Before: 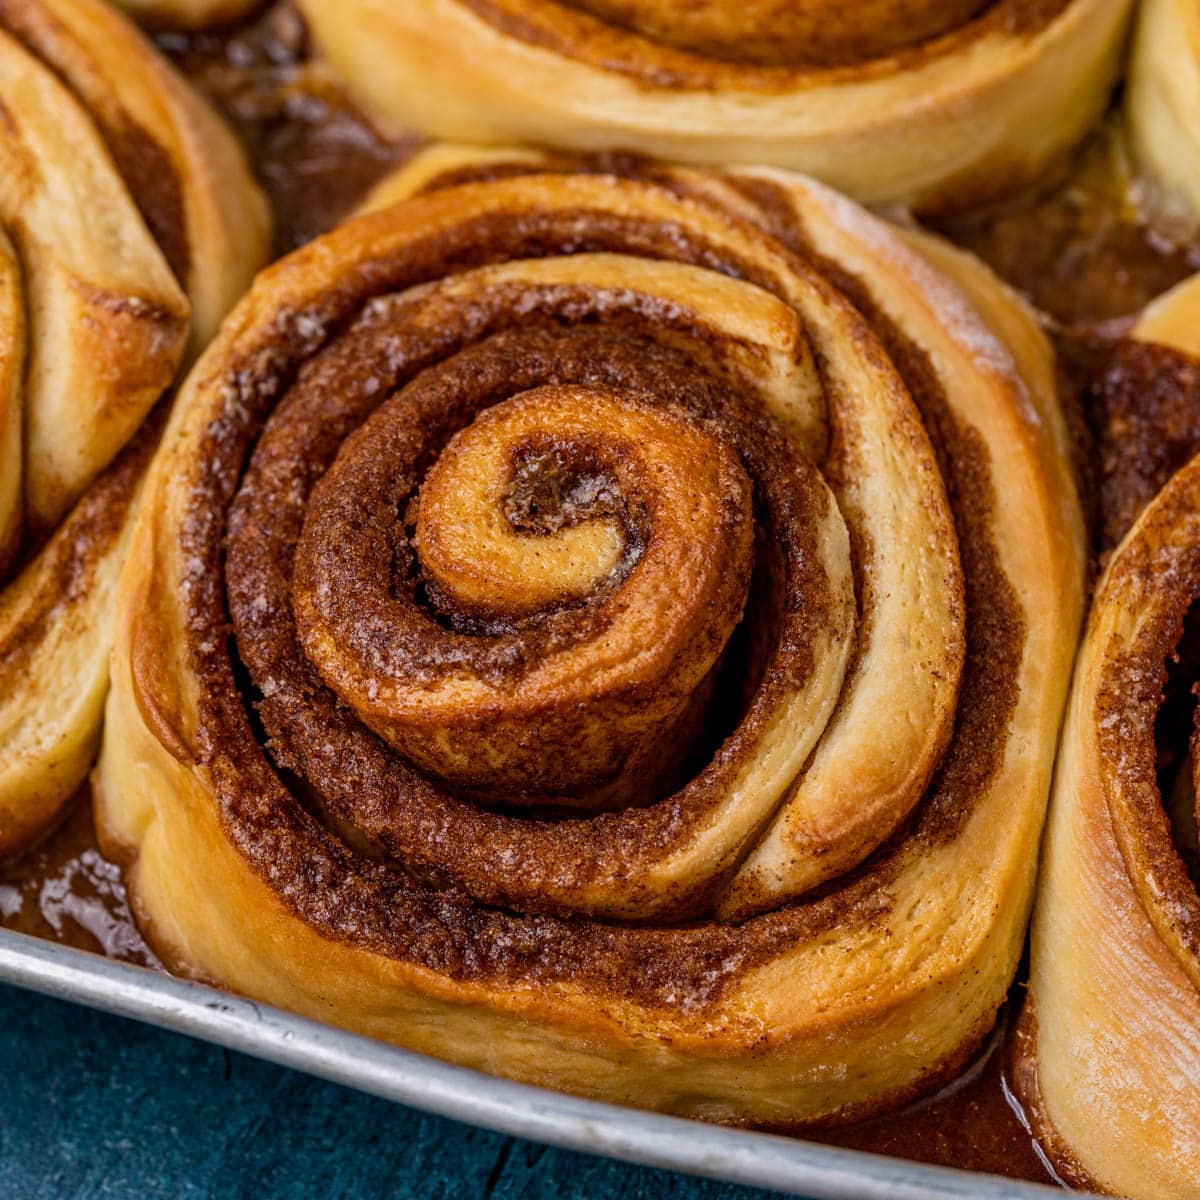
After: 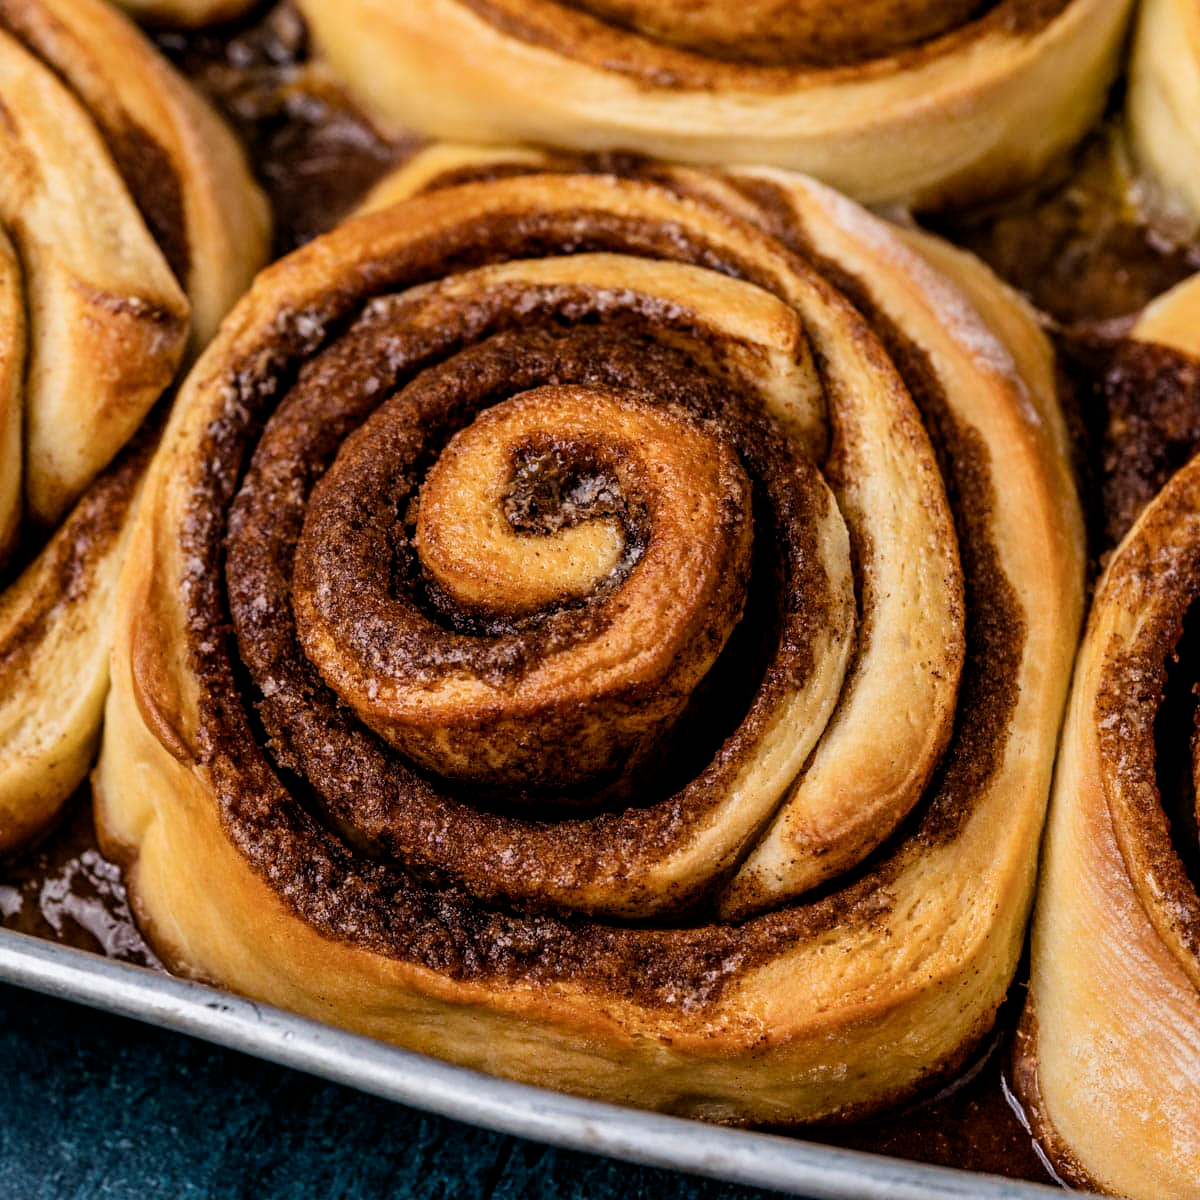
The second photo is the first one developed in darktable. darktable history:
filmic rgb: middle gray luminance 9%, black relative exposure -6.31 EV, white relative exposure 2.71 EV, target black luminance 0%, hardness 4.78, latitude 73.86%, contrast 1.333, shadows ↔ highlights balance 9.48%
